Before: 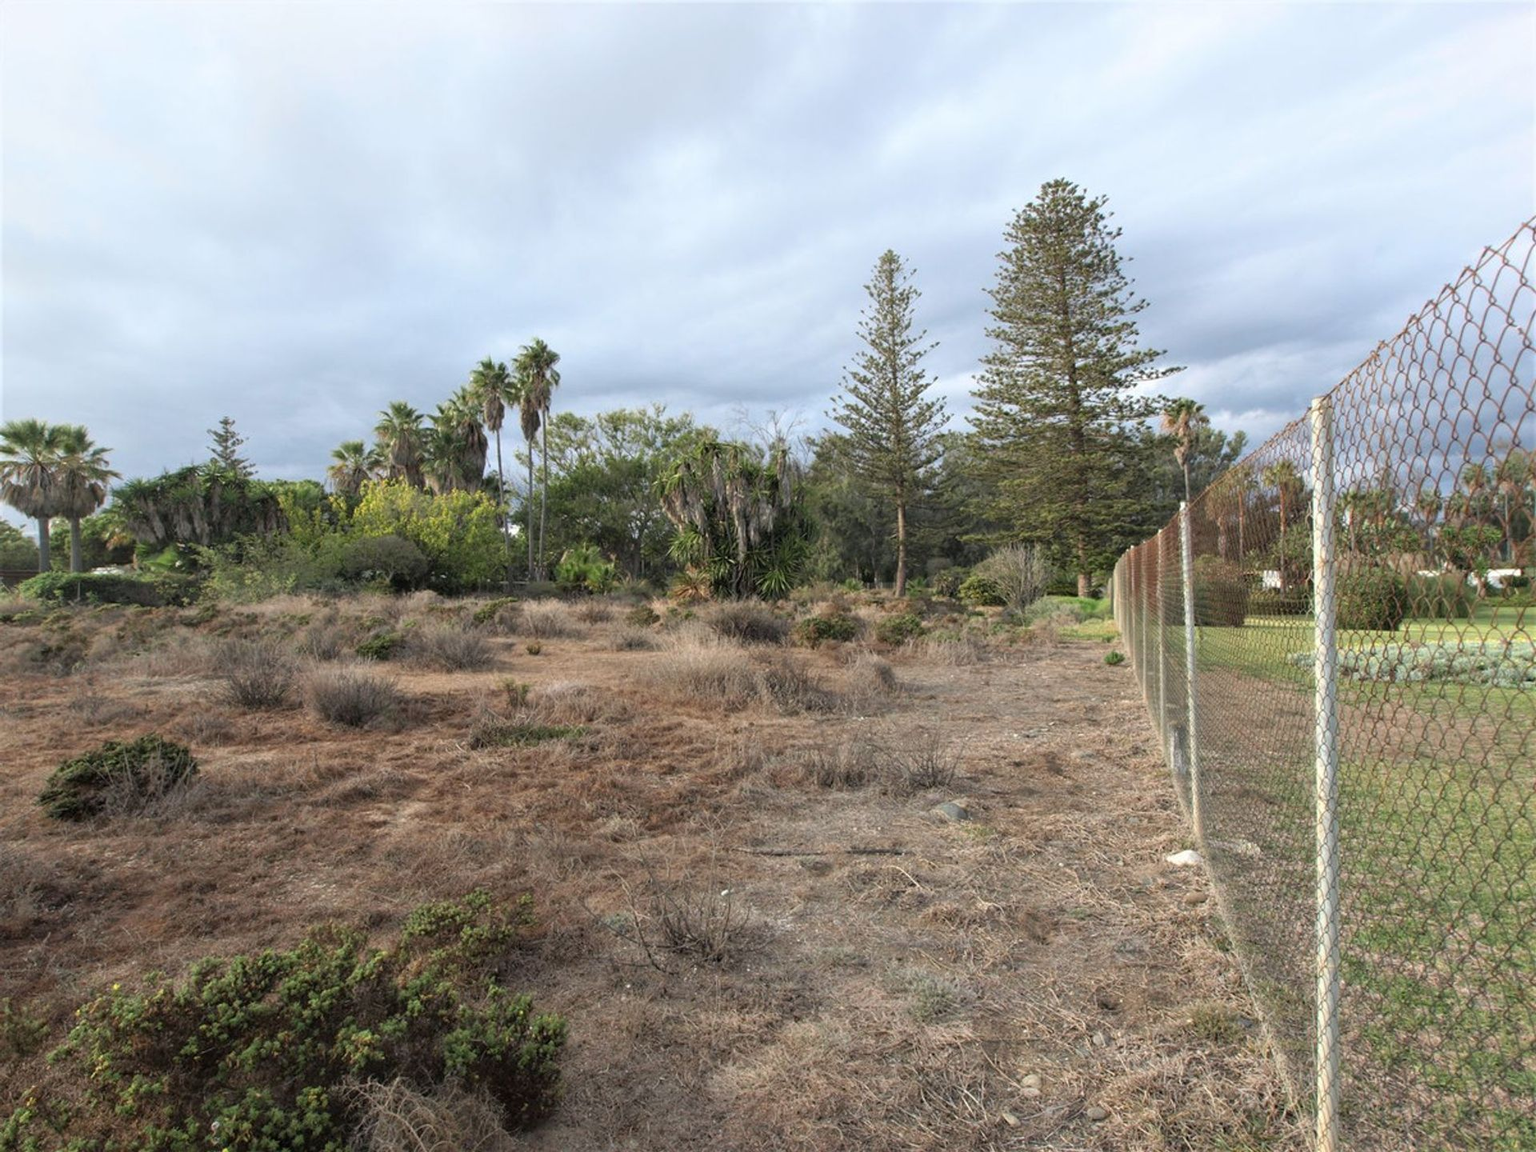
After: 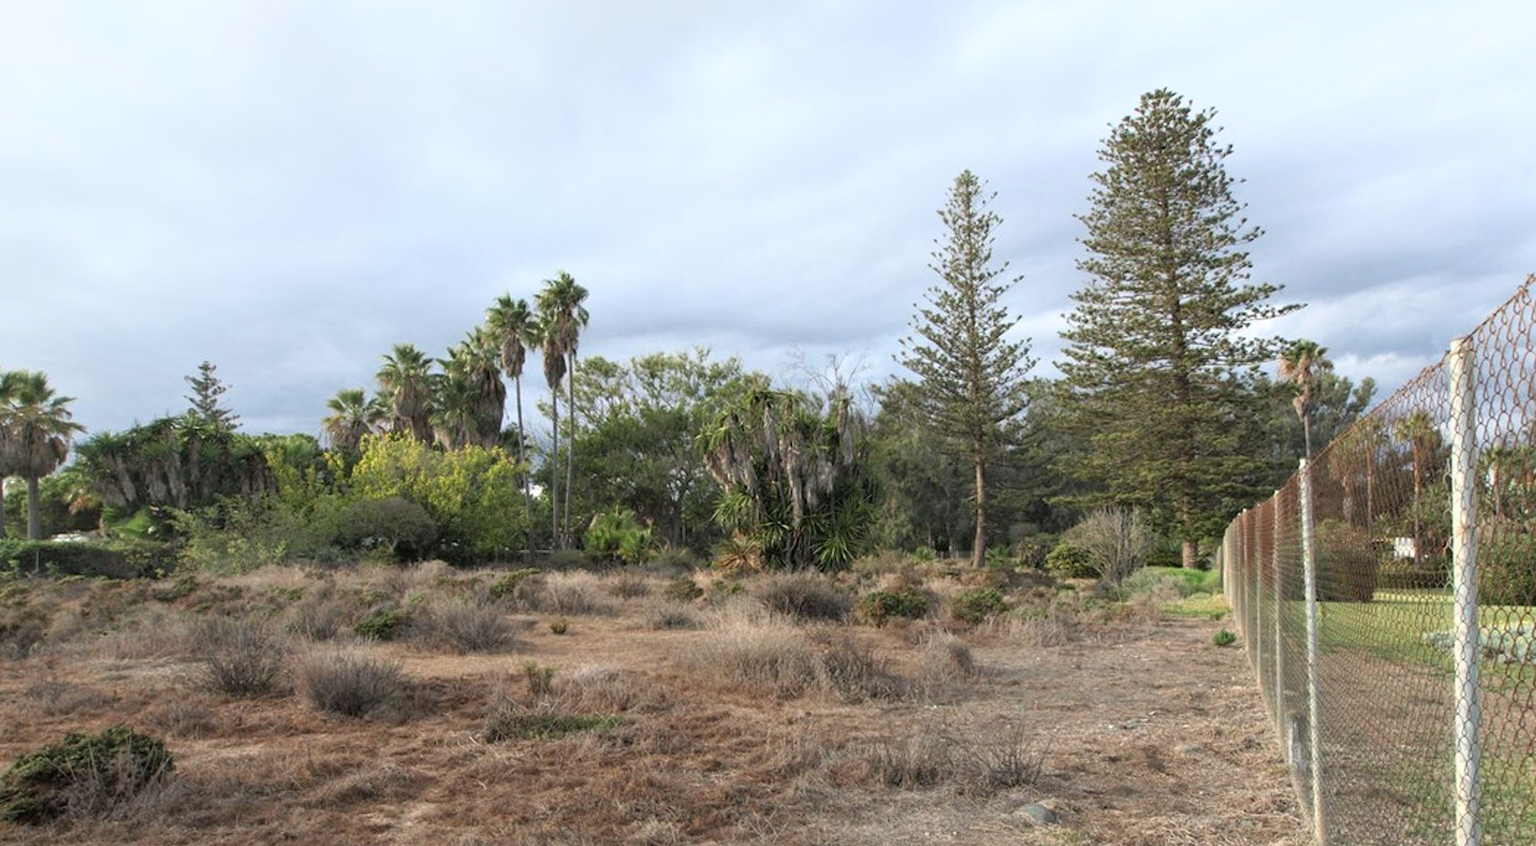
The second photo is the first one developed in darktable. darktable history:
crop: left 3.068%, top 8.874%, right 9.67%, bottom 26.963%
shadows and highlights: shadows 0.807, highlights 40.31
